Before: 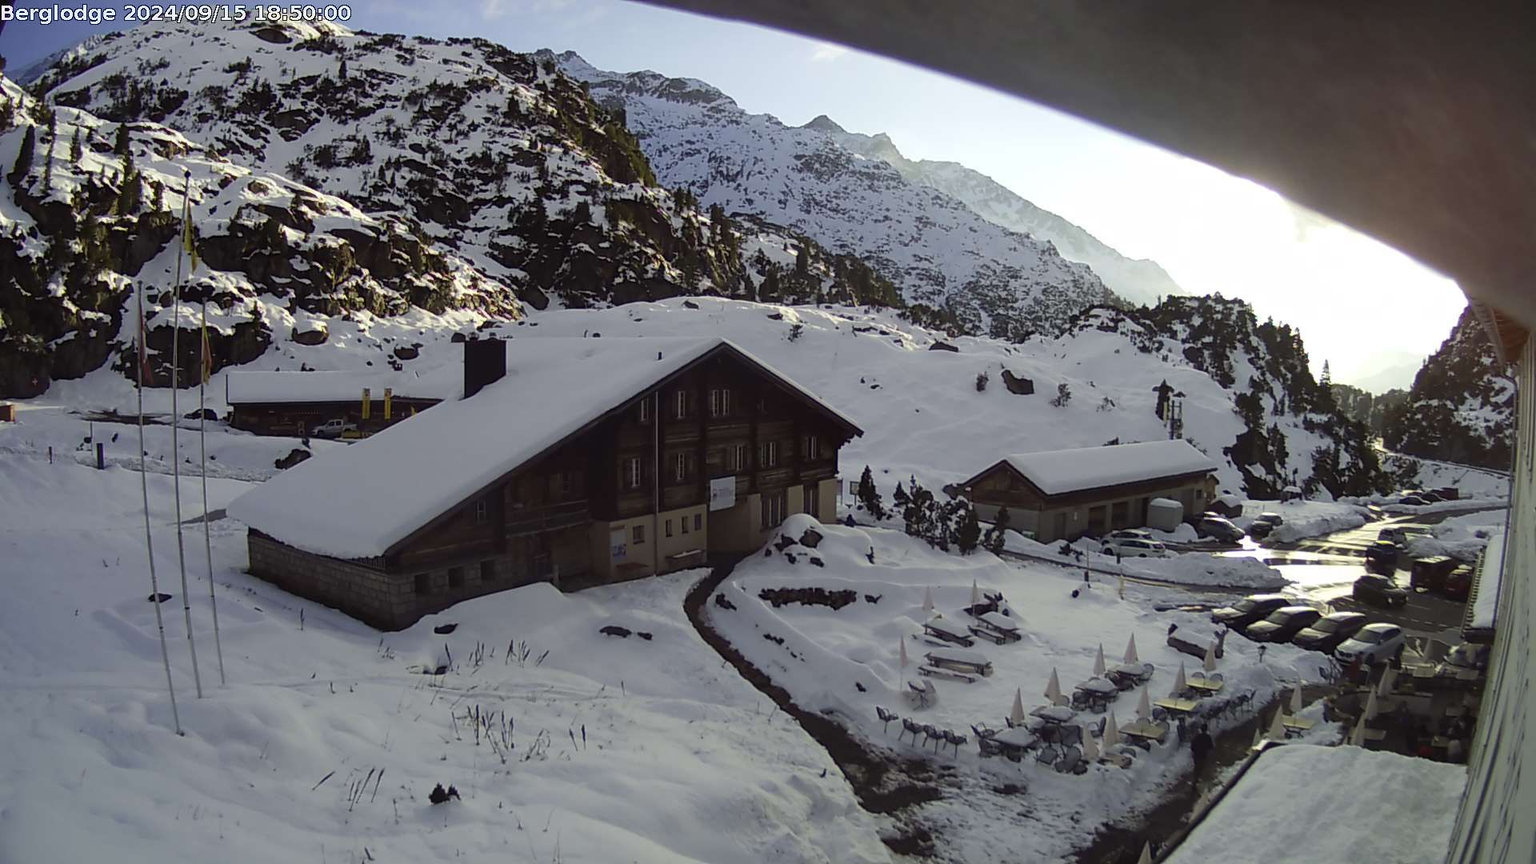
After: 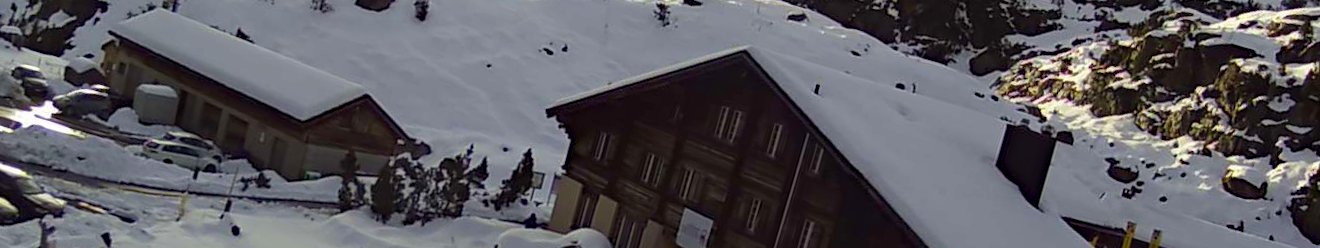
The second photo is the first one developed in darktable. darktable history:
crop and rotate: angle 16.12°, top 30.835%, bottom 35.653%
color balance rgb: perceptual saturation grading › global saturation 20%, global vibrance 10%
haze removal: compatibility mode true, adaptive false
